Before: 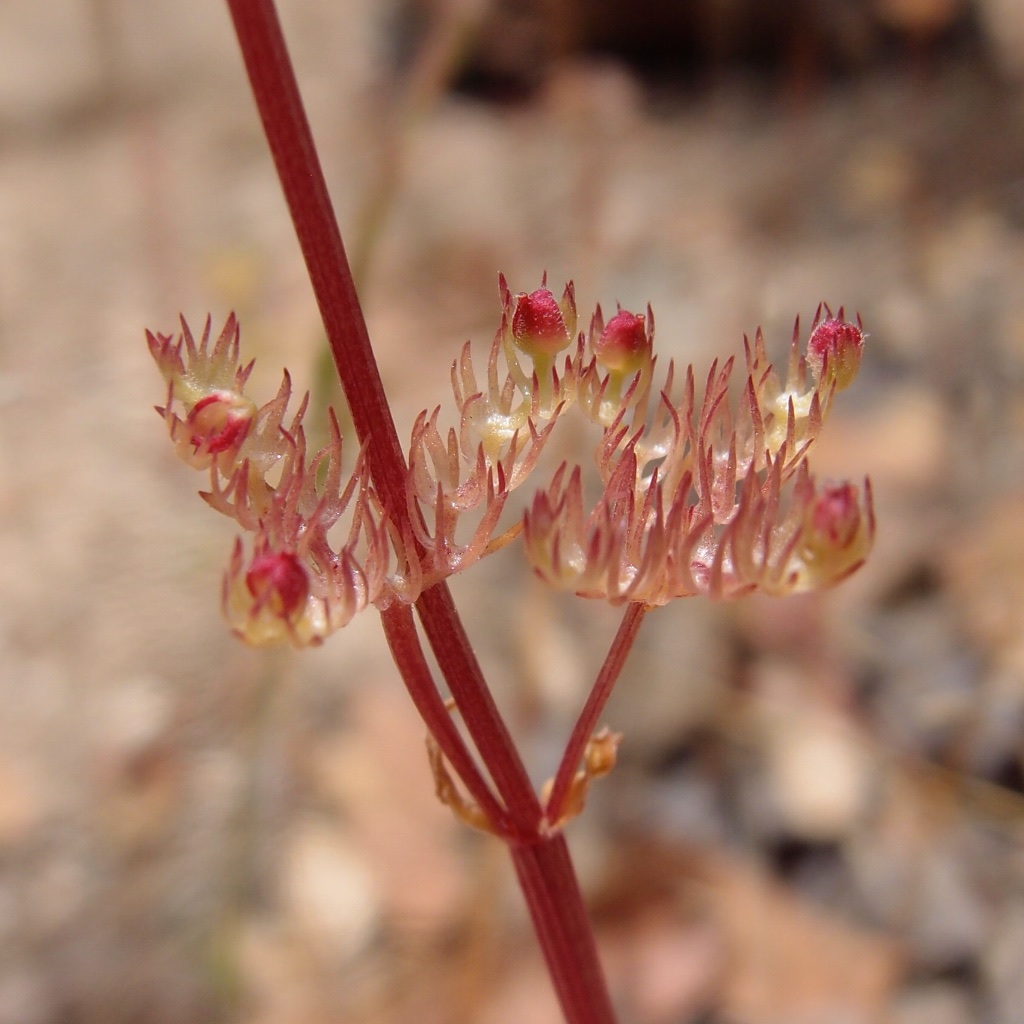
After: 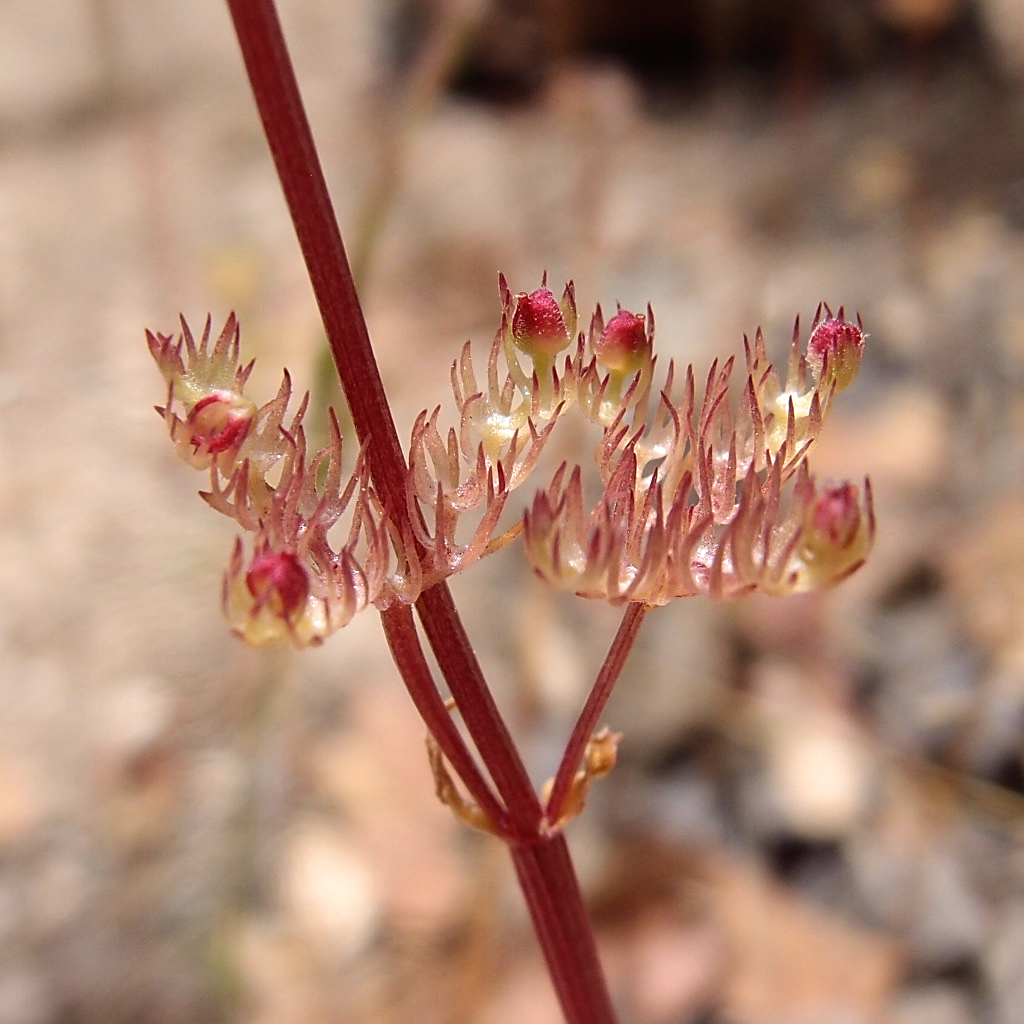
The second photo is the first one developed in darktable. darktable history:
sharpen: on, module defaults
contrast brightness saturation: contrast 0.05
tone equalizer: -8 EV -0.417 EV, -7 EV -0.389 EV, -6 EV -0.333 EV, -5 EV -0.222 EV, -3 EV 0.222 EV, -2 EV 0.333 EV, -1 EV 0.389 EV, +0 EV 0.417 EV, edges refinement/feathering 500, mask exposure compensation -1.57 EV, preserve details no
white balance: red 0.988, blue 1.017
